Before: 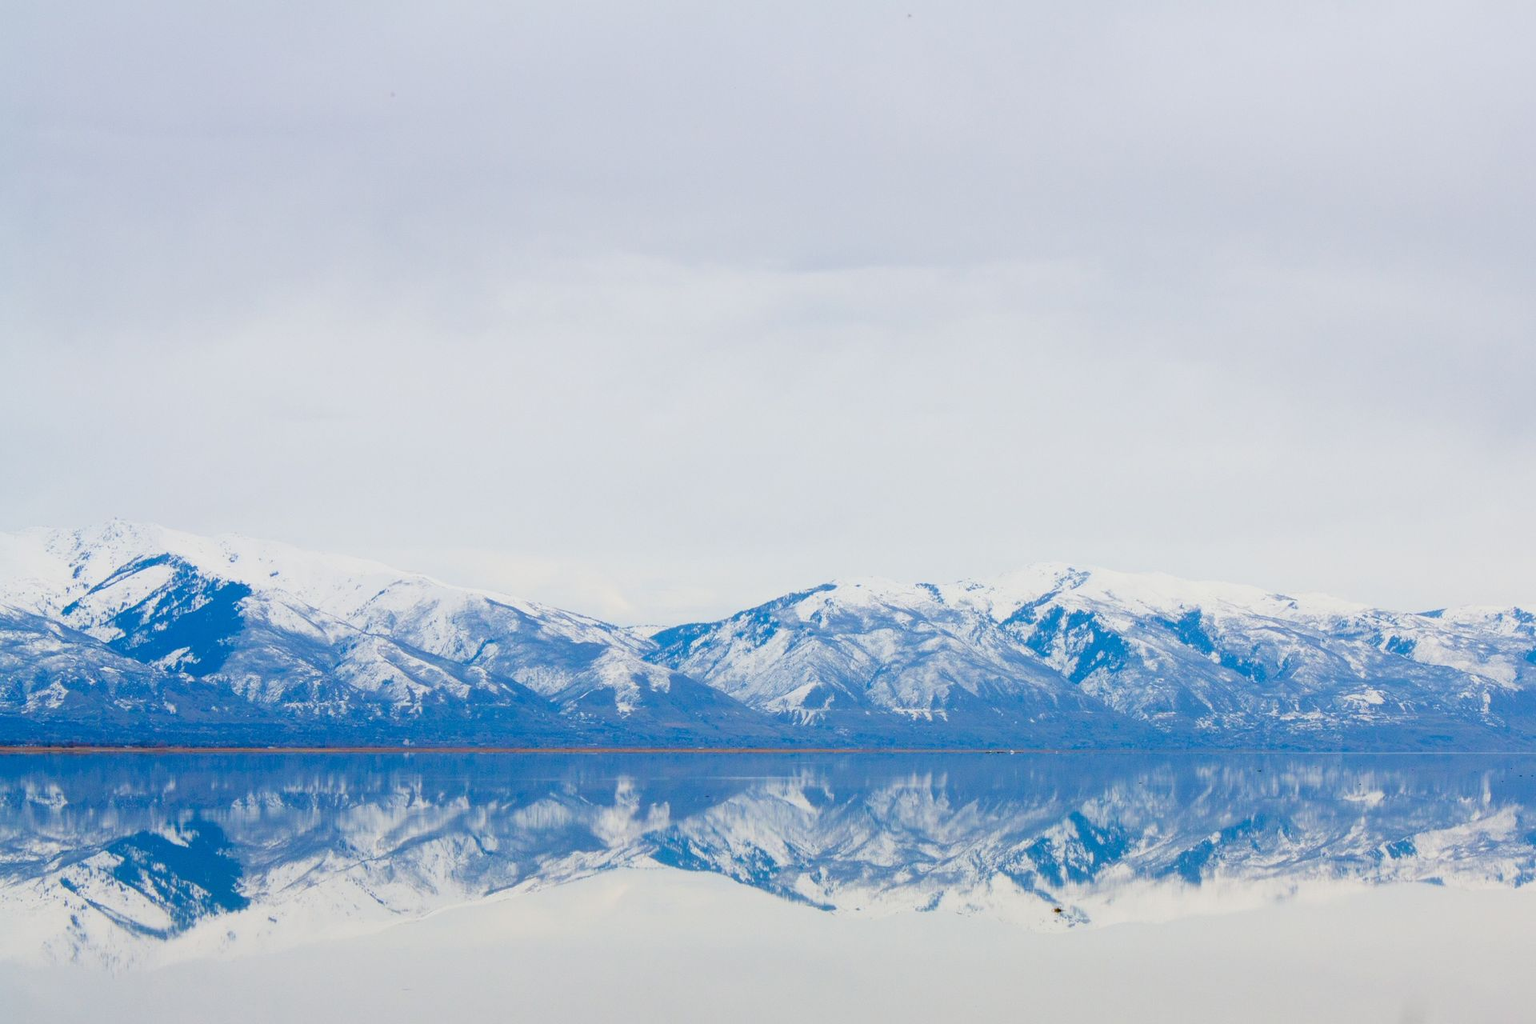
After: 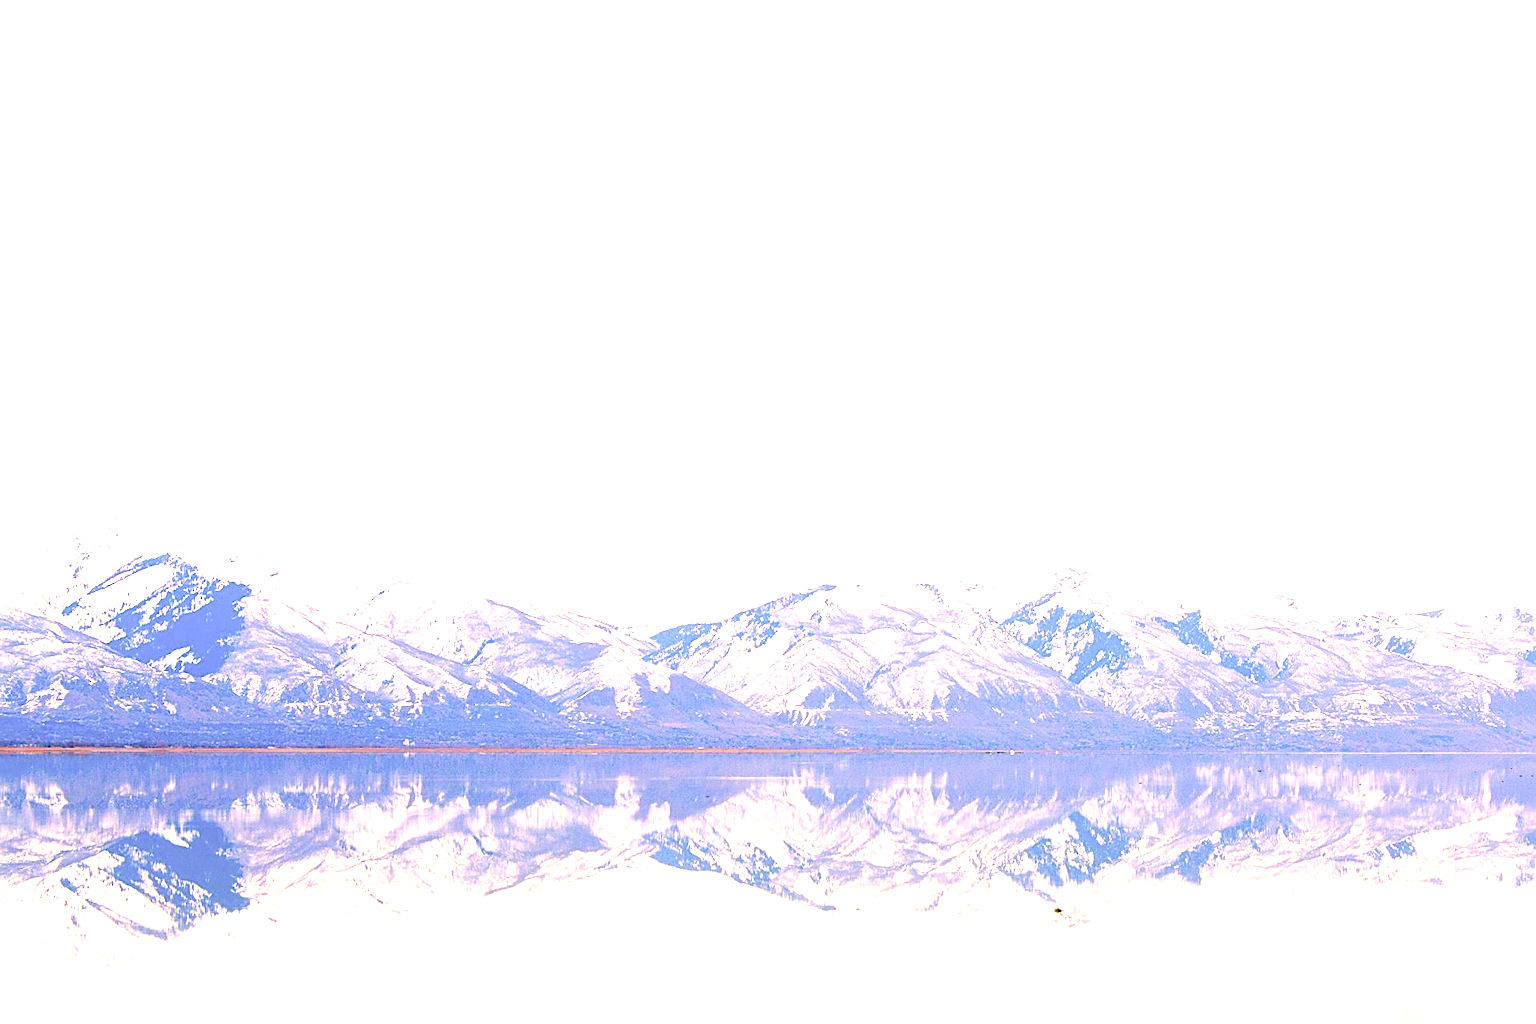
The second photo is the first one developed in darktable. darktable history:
sharpen: on, module defaults
exposure: black level correction 0, exposure 1.501 EV, compensate highlight preservation false
color correction: highlights a* 22.05, highlights b* 22.37
